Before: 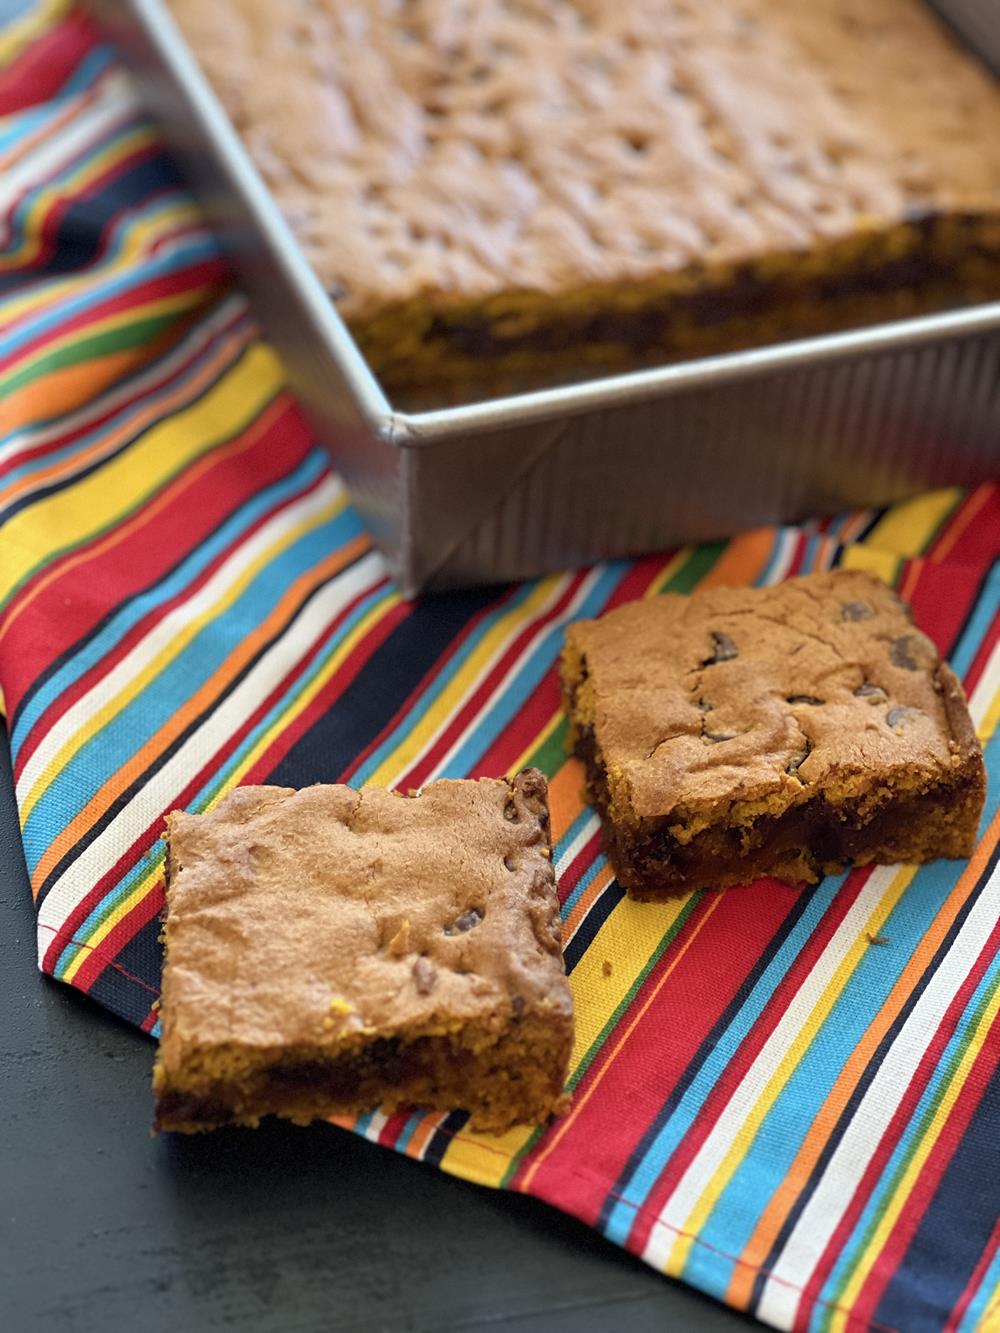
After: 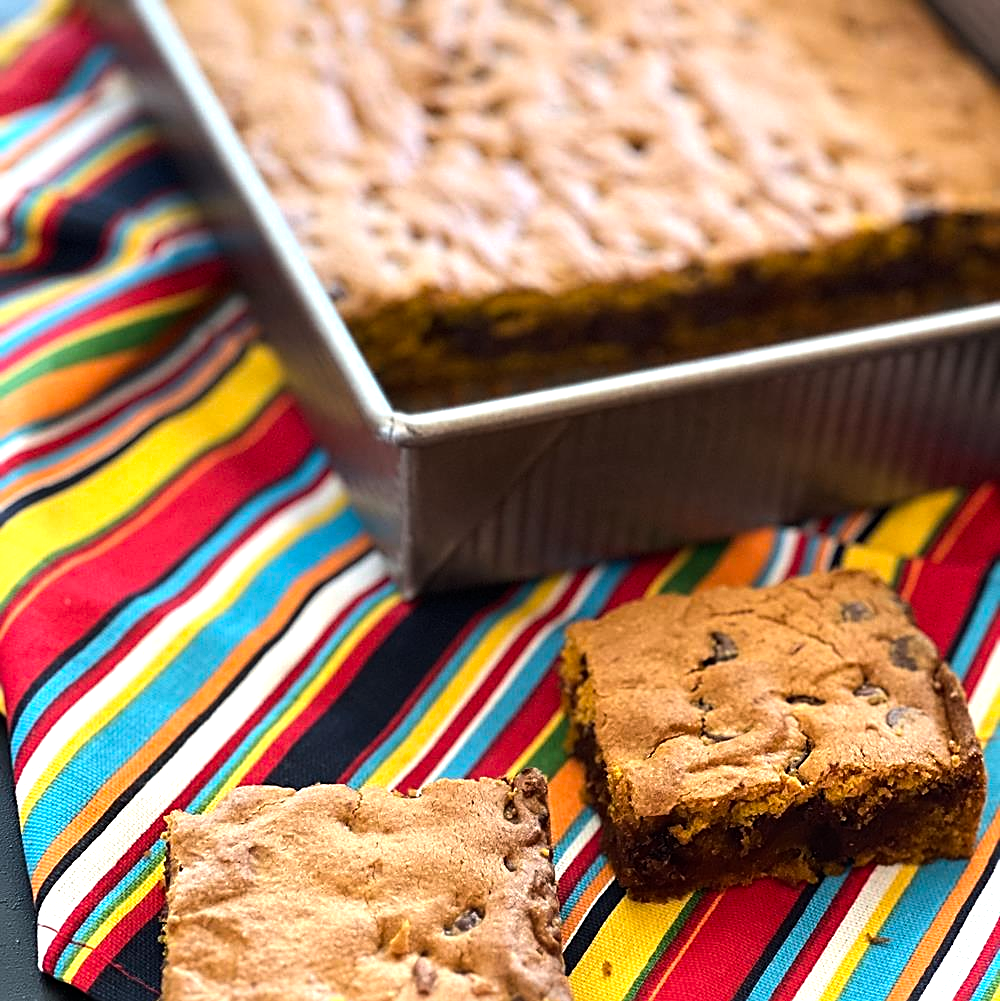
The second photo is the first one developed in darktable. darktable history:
crop: bottom 24.892%
sharpen: on, module defaults
tone equalizer: -8 EV -0.75 EV, -7 EV -0.738 EV, -6 EV -0.636 EV, -5 EV -0.39 EV, -3 EV 0.38 EV, -2 EV 0.6 EV, -1 EV 0.681 EV, +0 EV 0.769 EV, edges refinement/feathering 500, mask exposure compensation -1.57 EV, preserve details no
